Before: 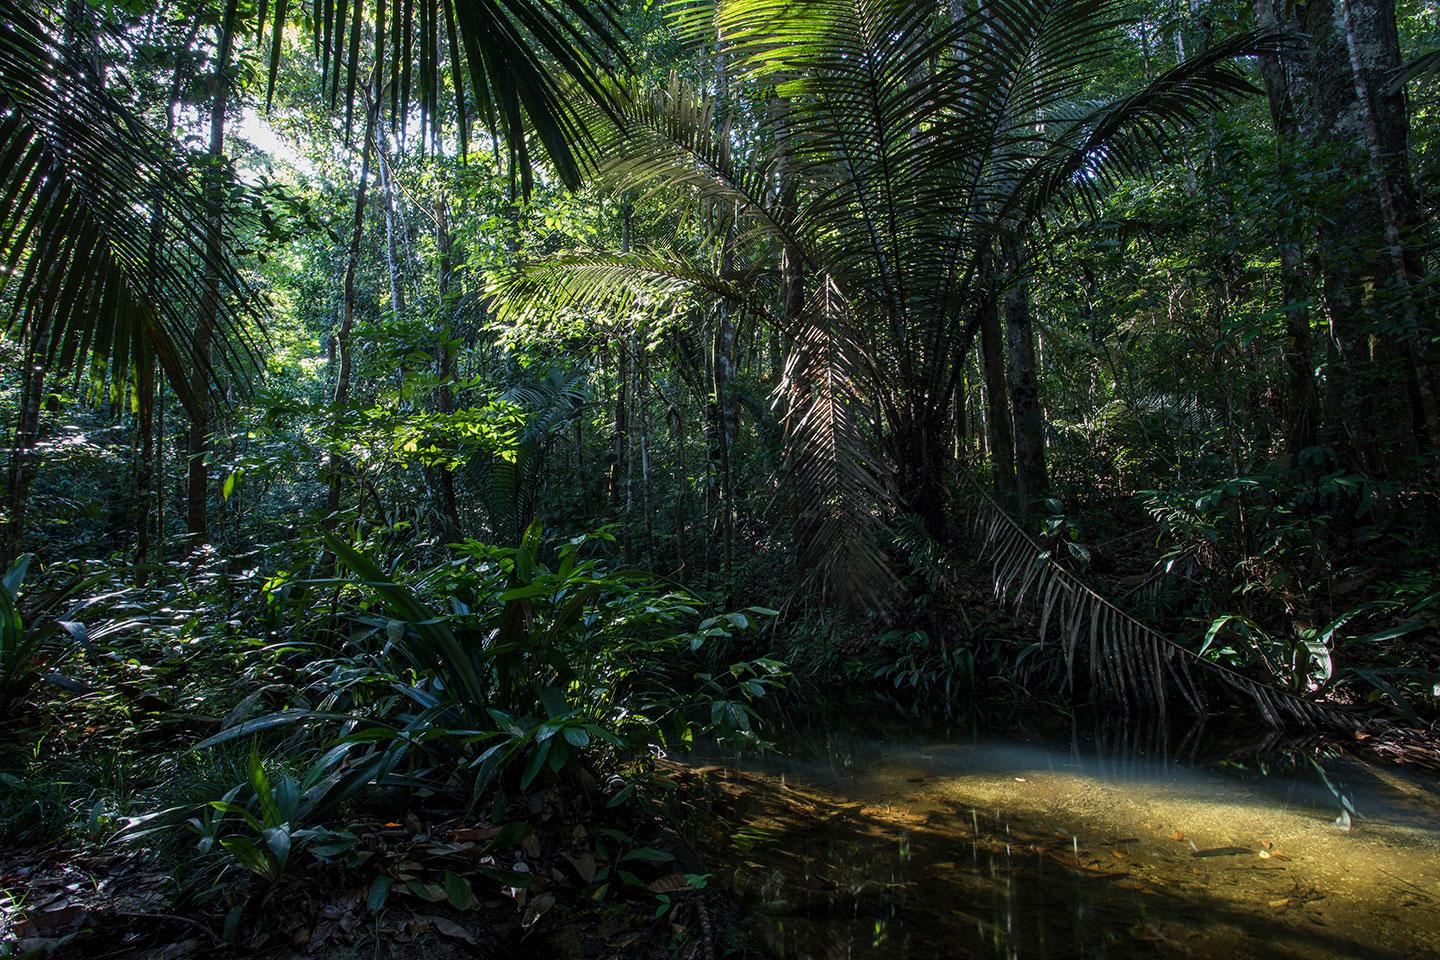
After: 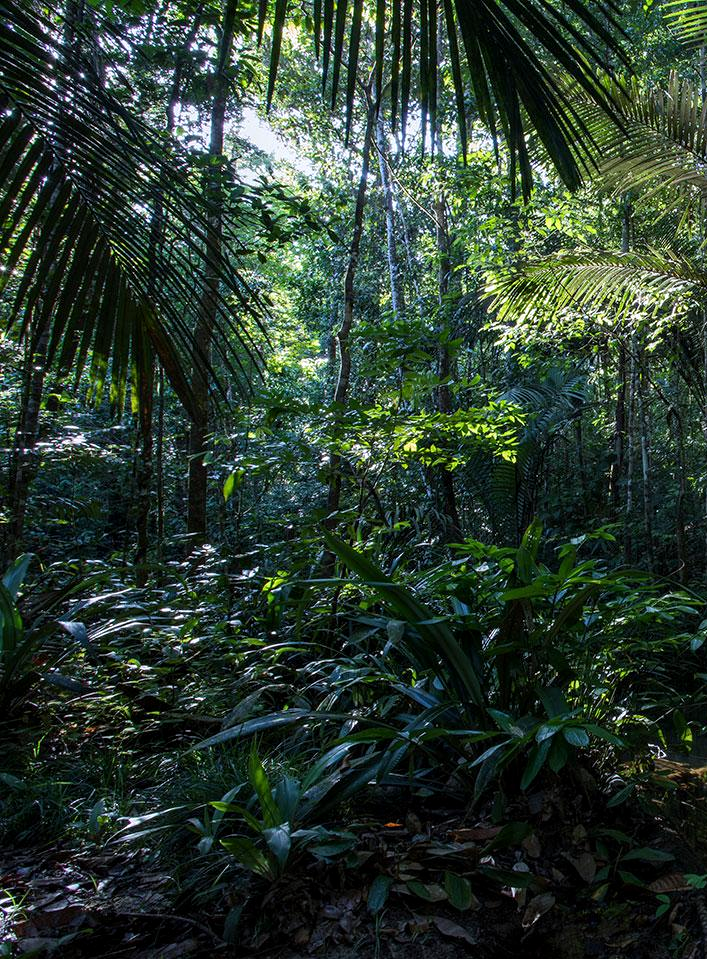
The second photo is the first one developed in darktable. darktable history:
contrast equalizer: octaves 7, y [[0.6 ×6], [0.55 ×6], [0 ×6], [0 ×6], [0 ×6]], mix 0.15
crop and rotate: left 0%, top 0%, right 50.845%
white balance: red 0.976, blue 1.04
